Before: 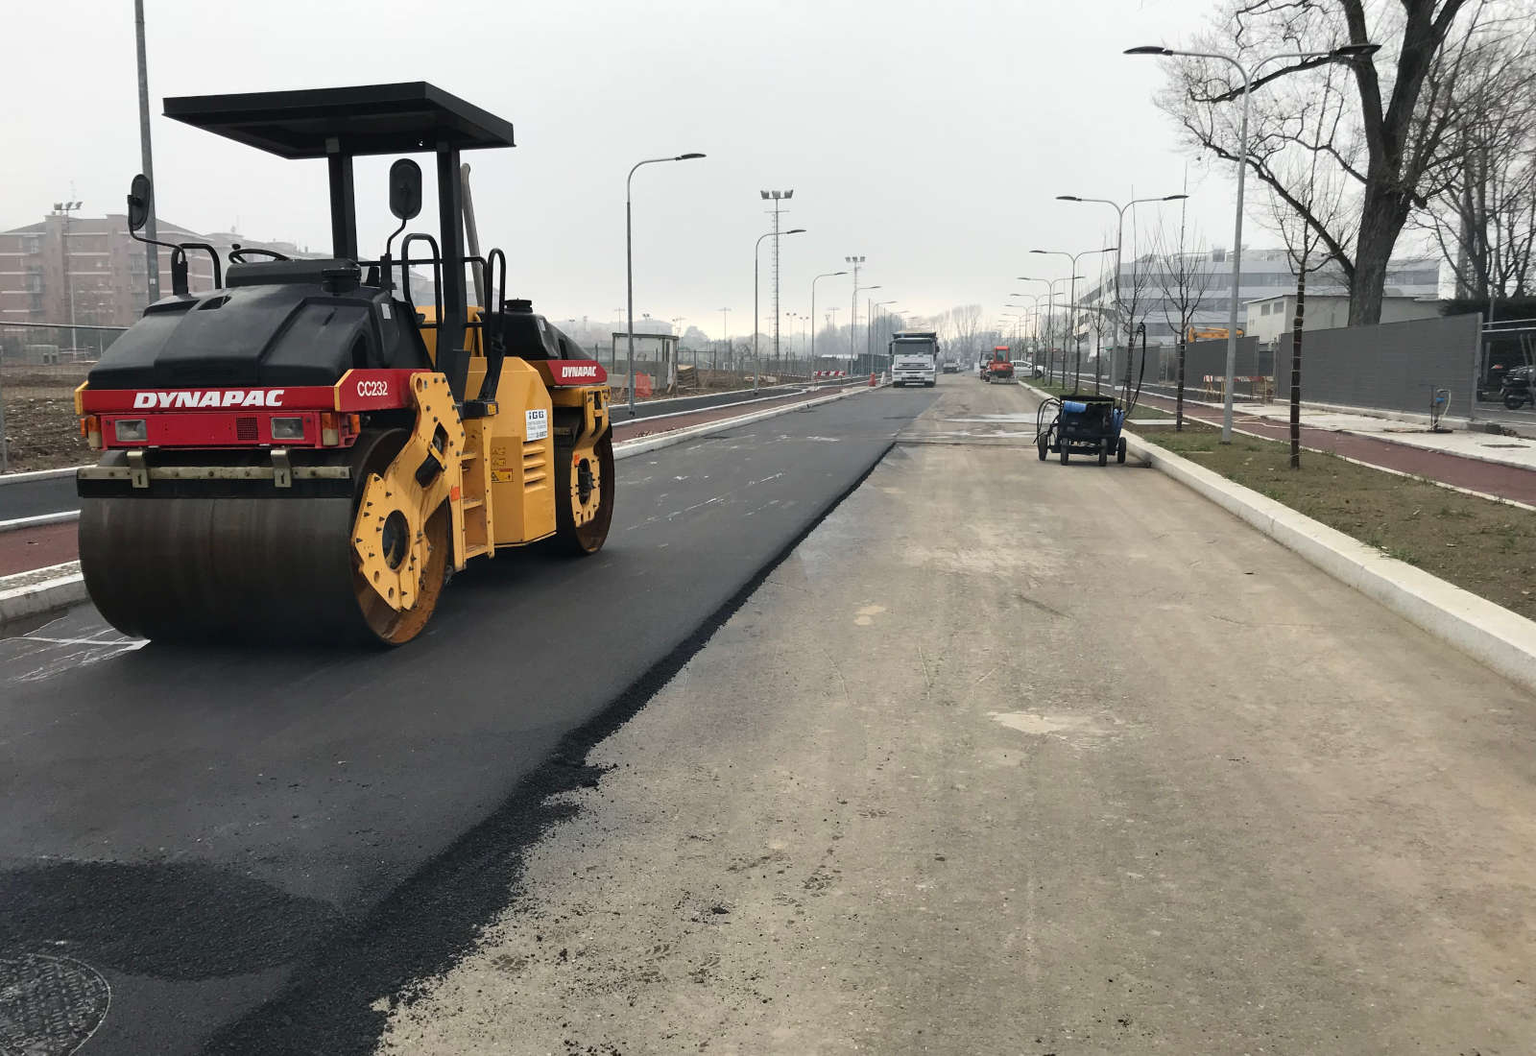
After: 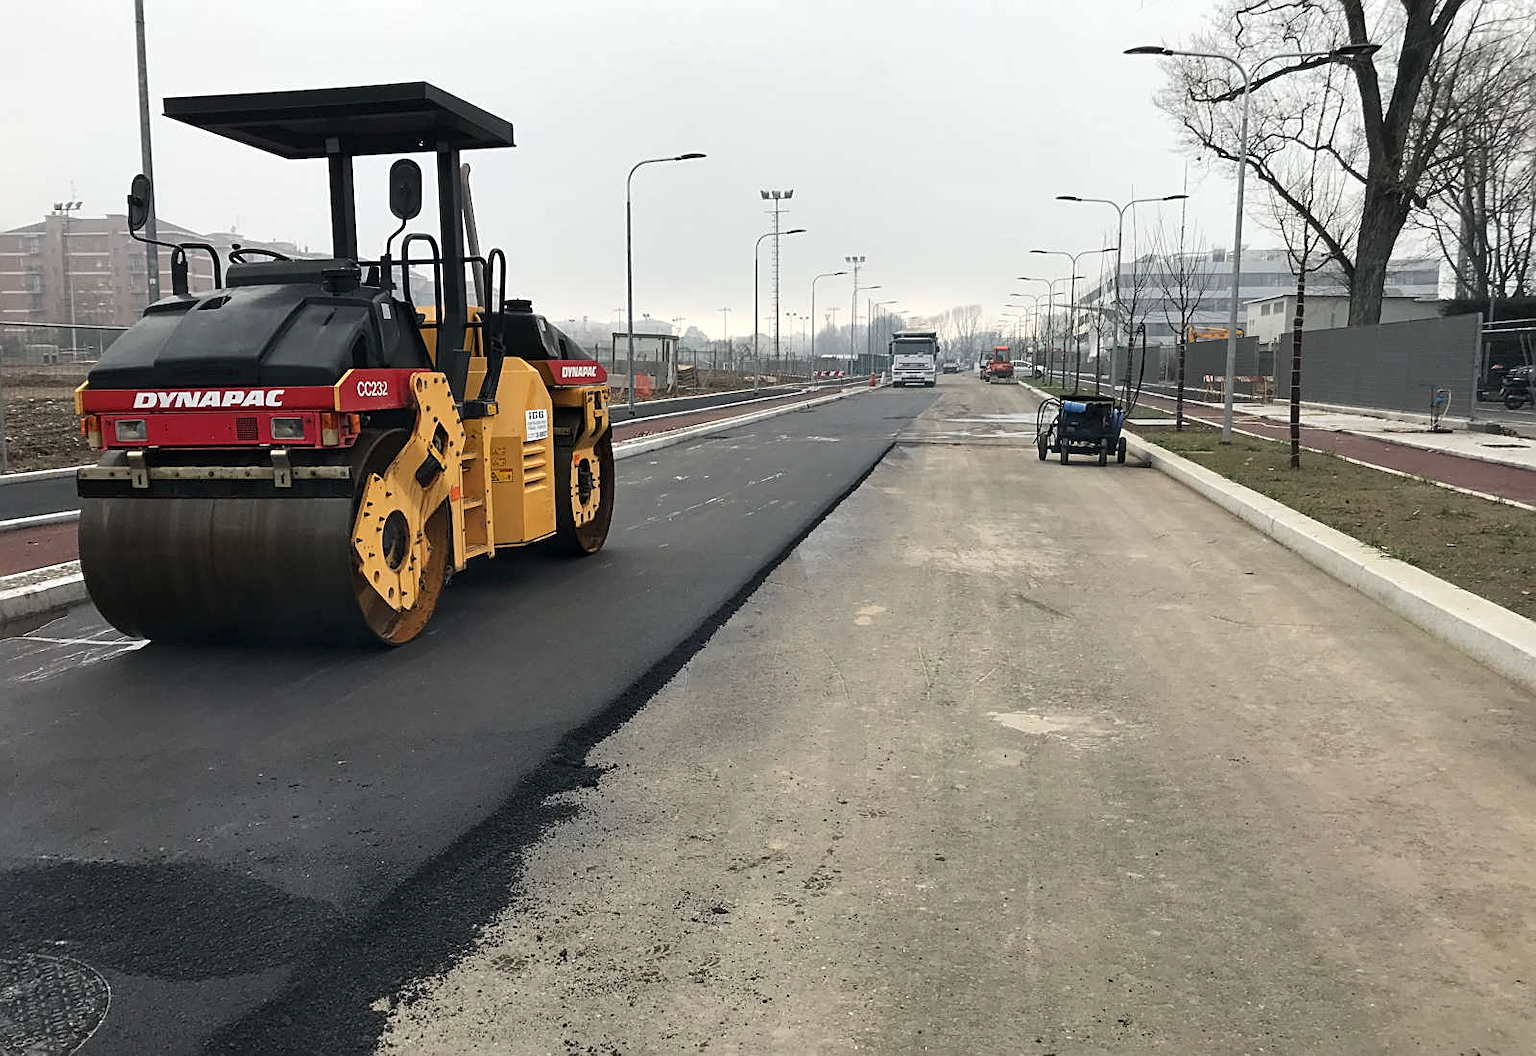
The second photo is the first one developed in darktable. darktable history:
sharpen: on, module defaults
local contrast: highlights 102%, shadows 99%, detail 119%, midtone range 0.2
